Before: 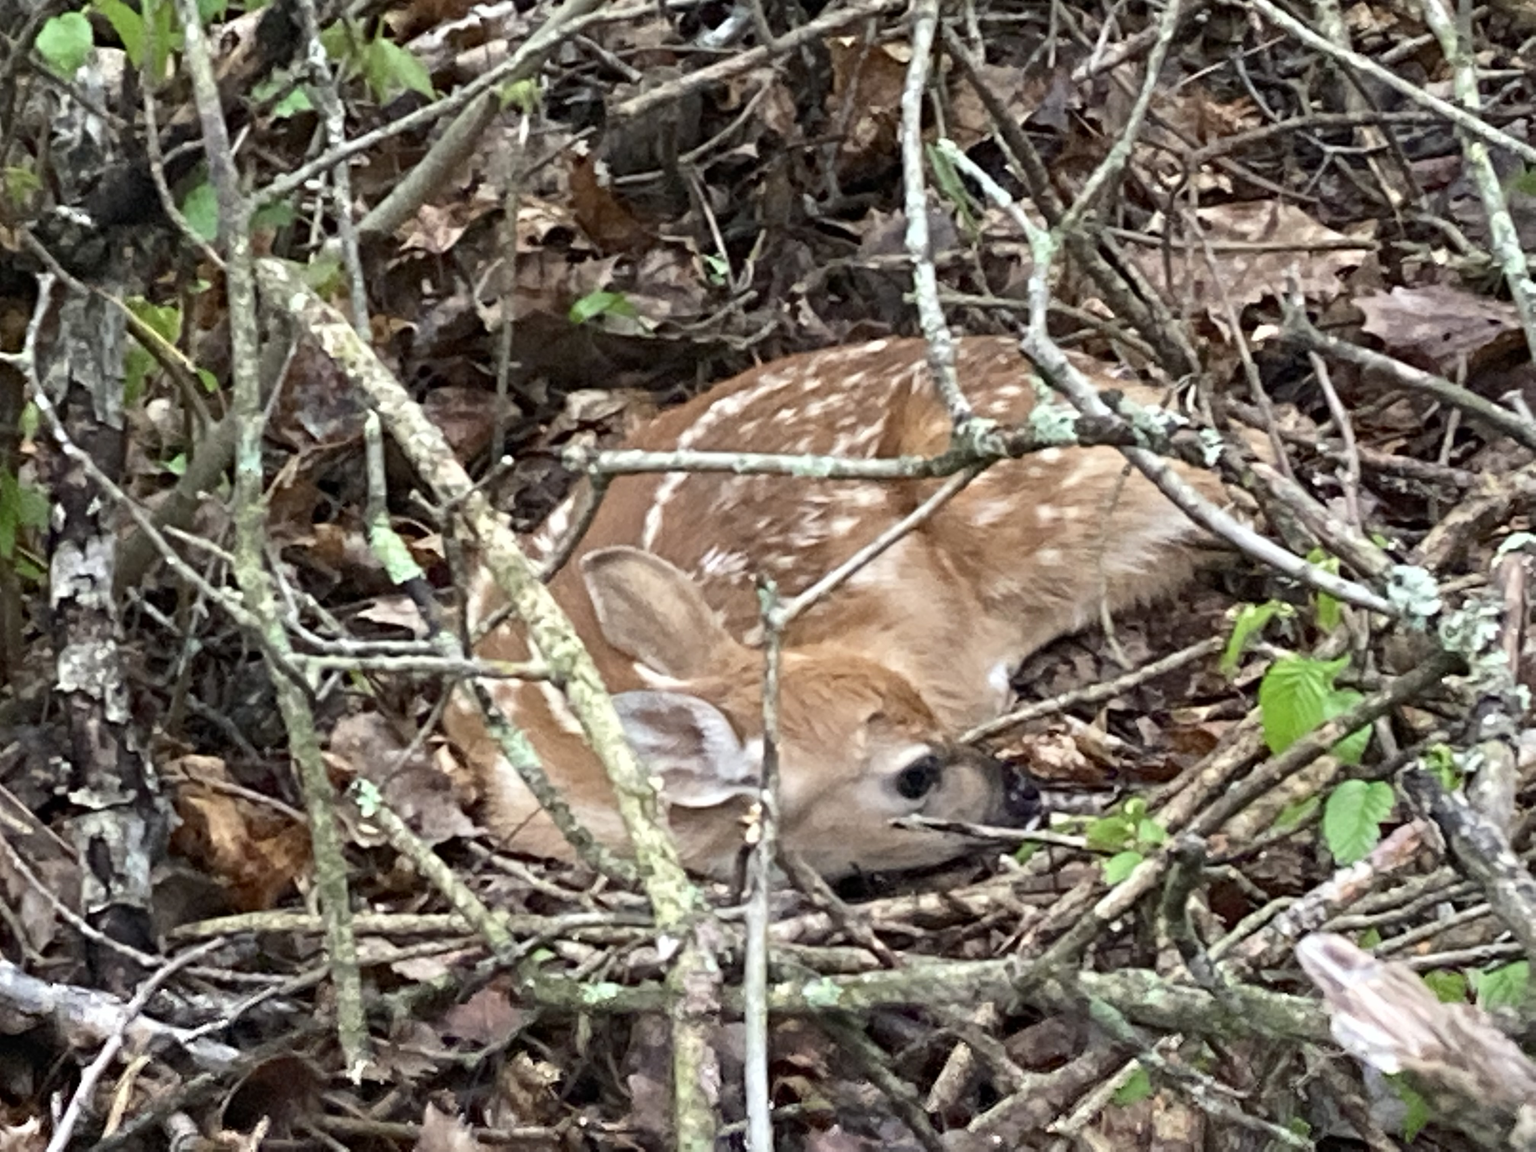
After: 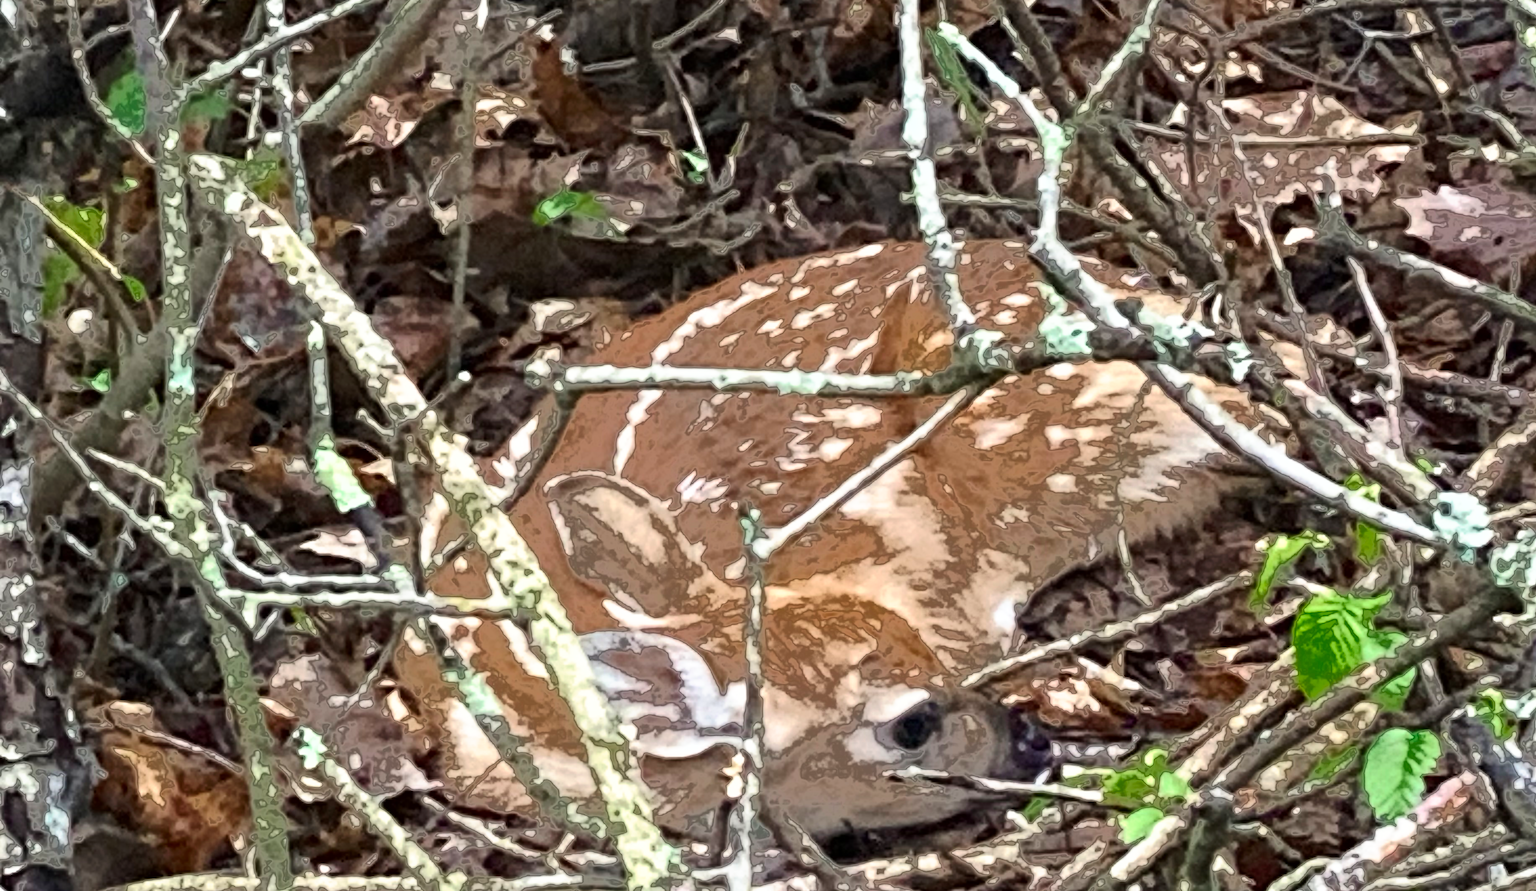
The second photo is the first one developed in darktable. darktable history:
tone curve: curves: ch0 [(0, 0) (0.003, 0.002) (0.011, 0.01) (0.025, 0.022) (0.044, 0.039) (0.069, 0.061) (0.1, 0.088) (0.136, 0.126) (0.177, 0.167) (0.224, 0.211) (0.277, 0.27) (0.335, 0.335) (0.399, 0.407) (0.468, 0.485) (0.543, 0.569) (0.623, 0.659) (0.709, 0.756) (0.801, 0.851) (0.898, 0.961) (1, 1)], preserve colors none
crop: left 5.596%, top 10.314%, right 3.534%, bottom 19.395%
fill light: exposure -0.73 EV, center 0.69, width 2.2
color zones: curves: ch1 [(0.25, 0.5) (0.747, 0.71)]
